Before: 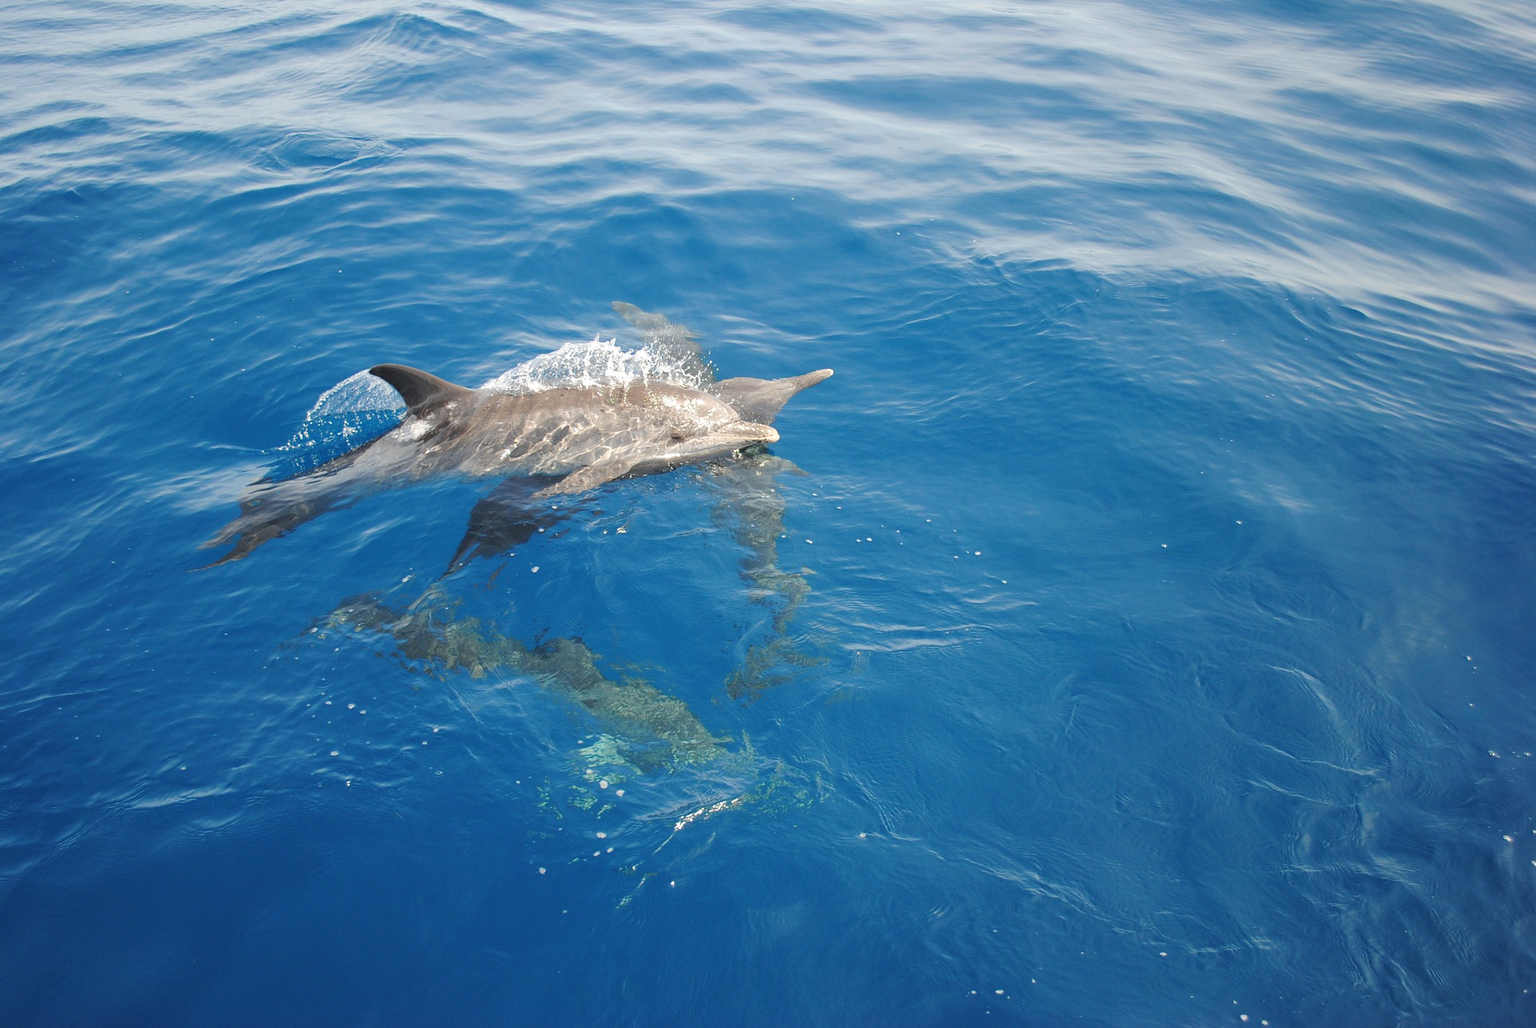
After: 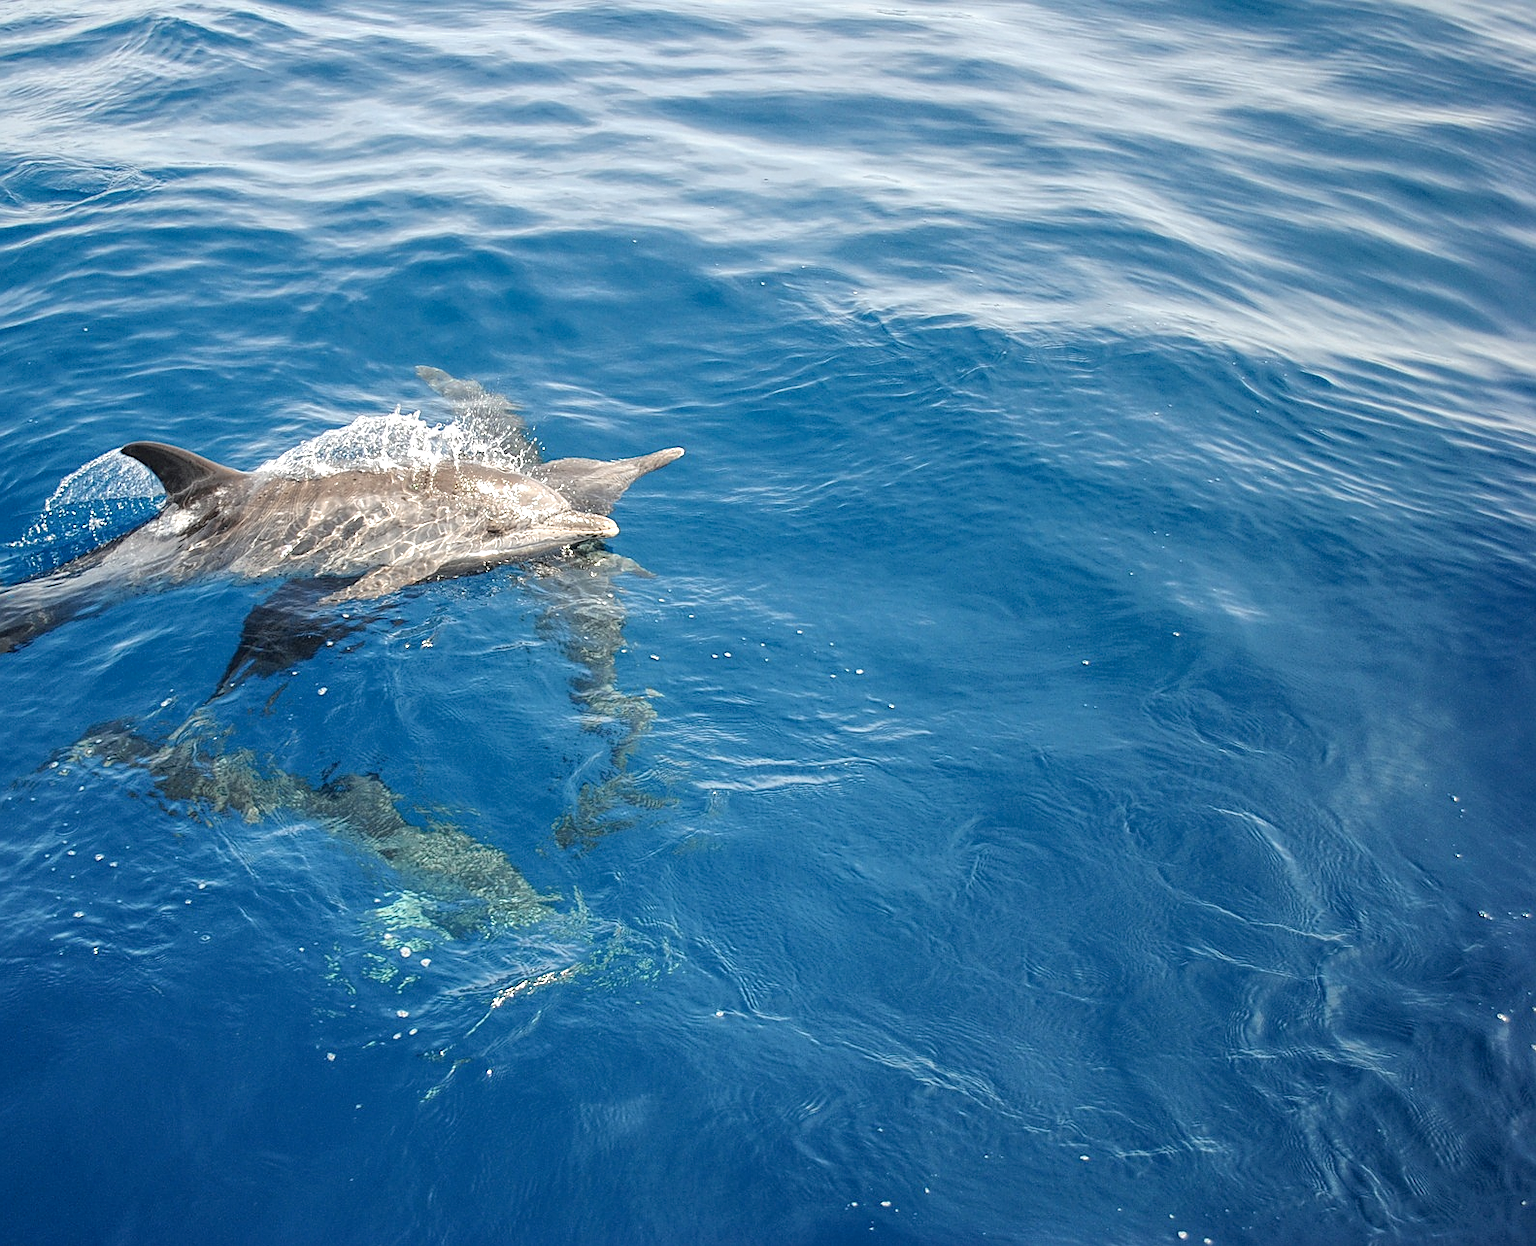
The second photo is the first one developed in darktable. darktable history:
sharpen: on, module defaults
crop: left 17.582%, bottom 0.031%
local contrast: highlights 100%, shadows 100%, detail 200%, midtone range 0.2
